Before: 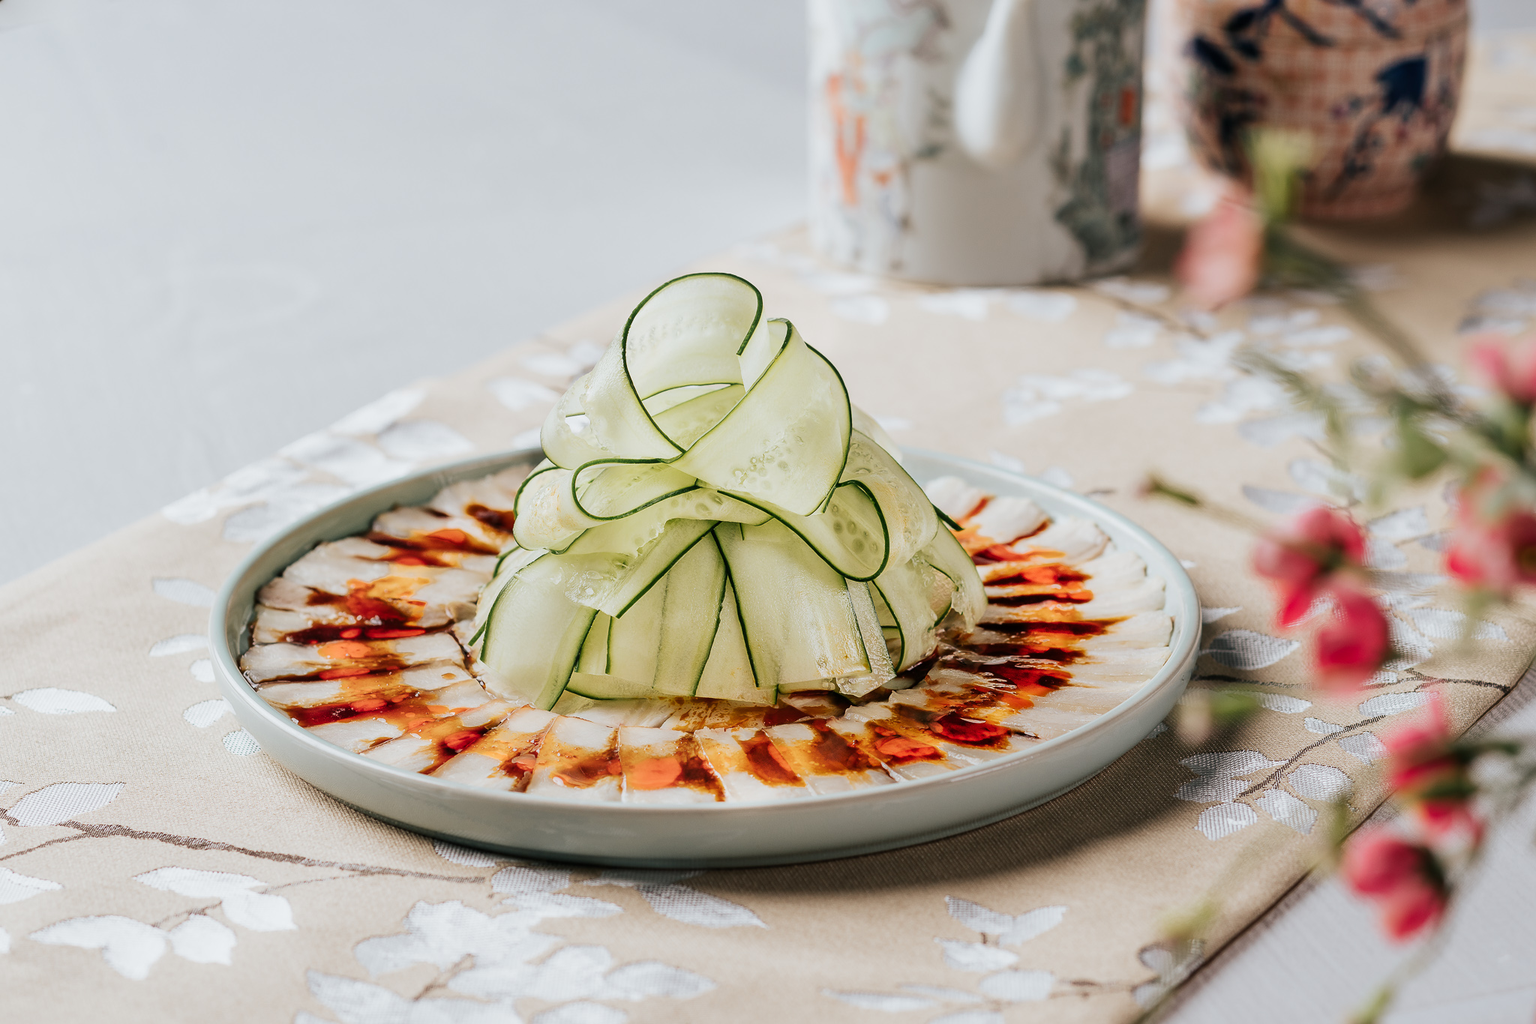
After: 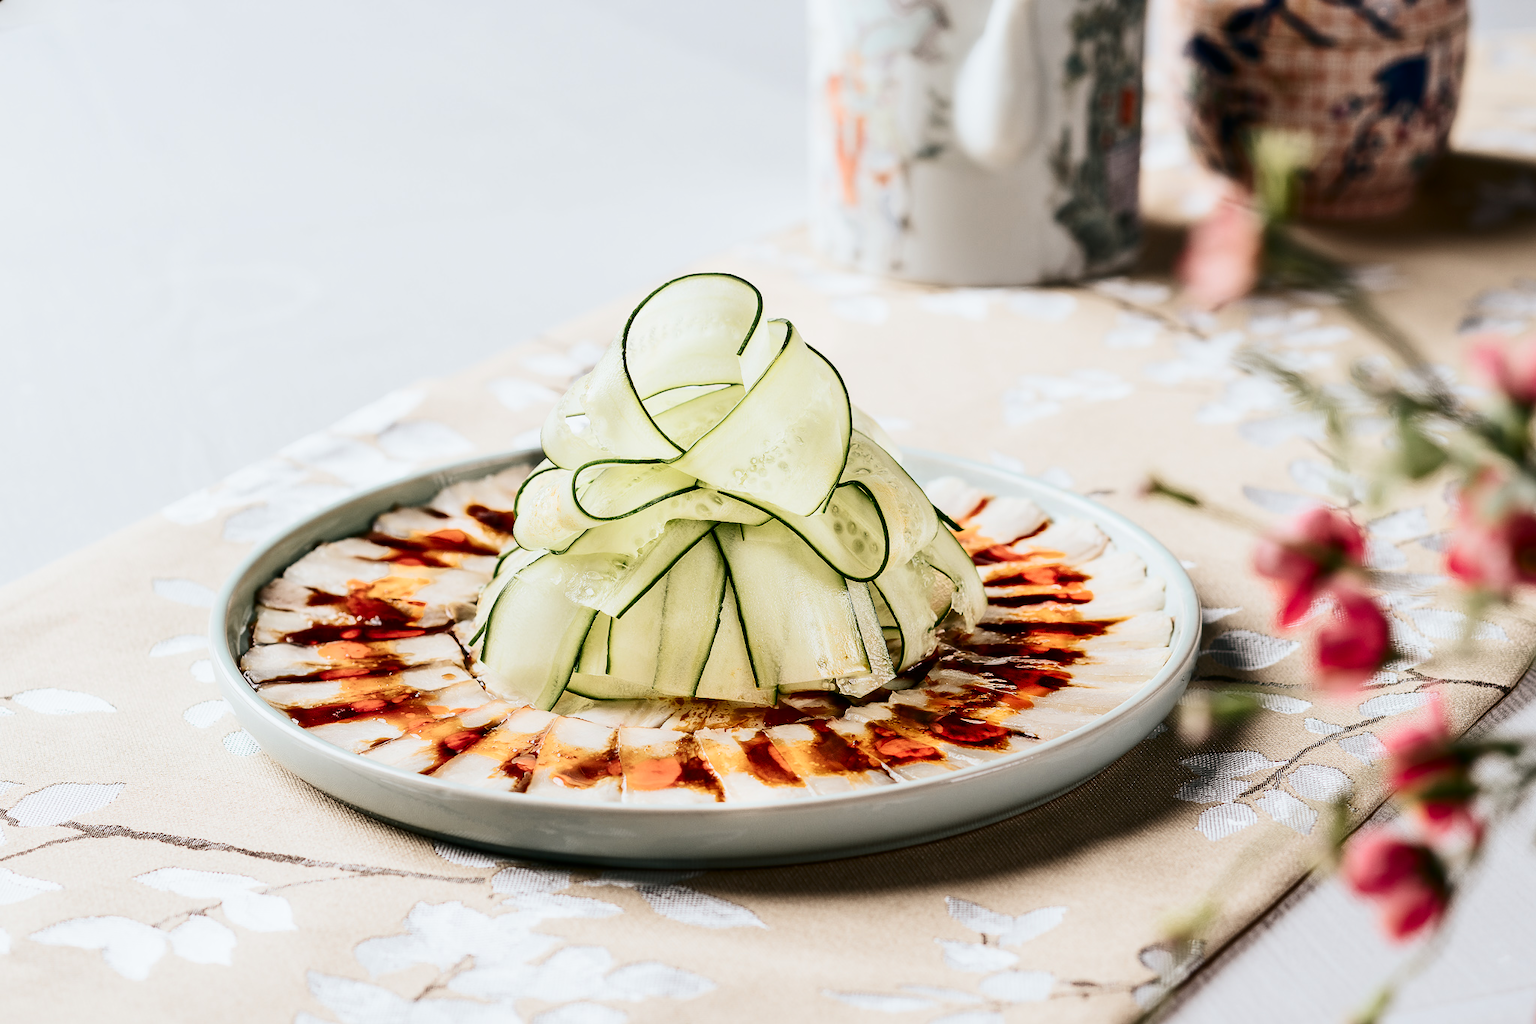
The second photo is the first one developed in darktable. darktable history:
contrast brightness saturation: contrast 0.291
